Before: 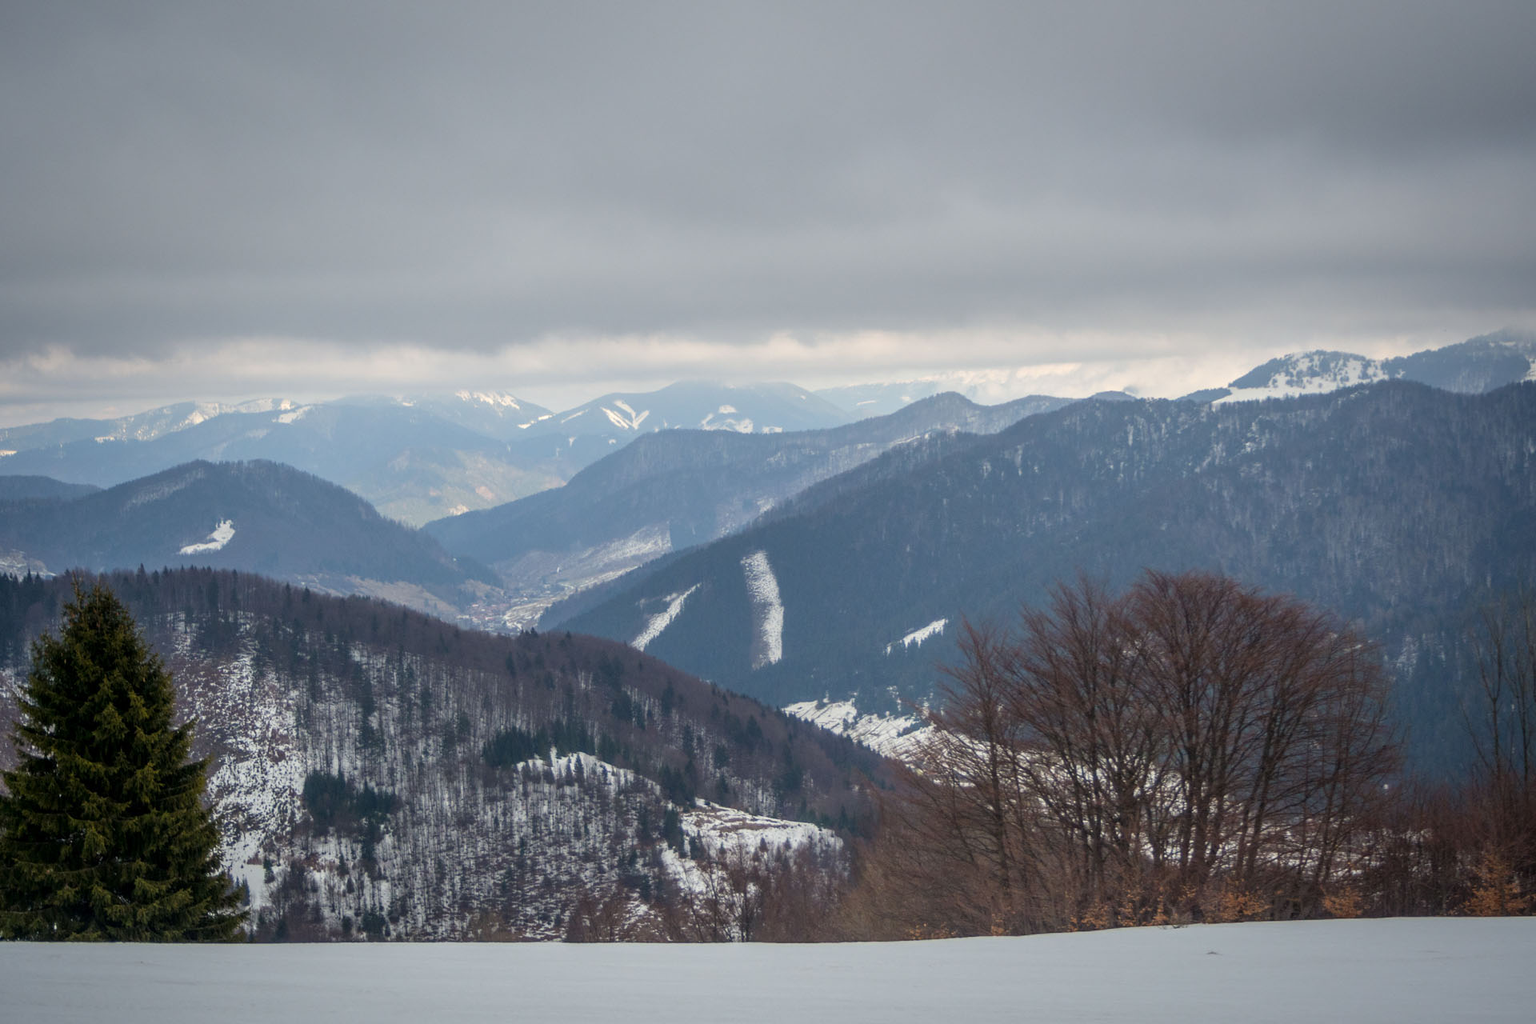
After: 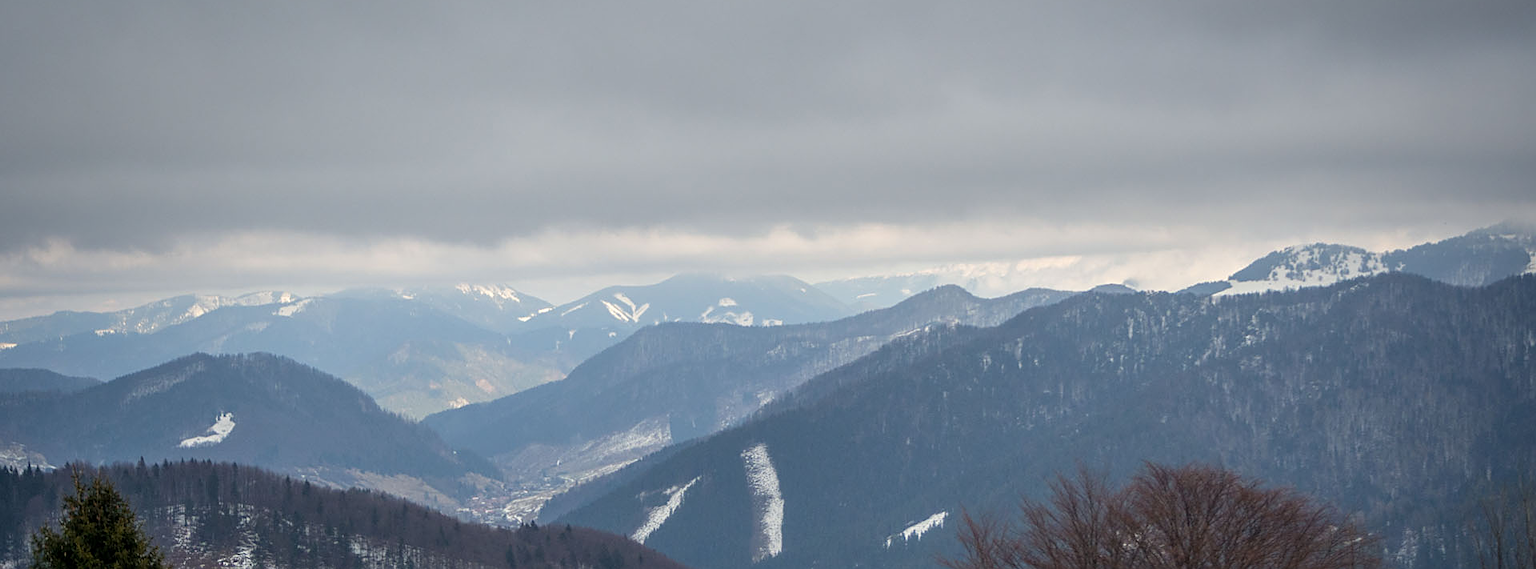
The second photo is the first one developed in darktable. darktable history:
crop and rotate: top 10.529%, bottom 33.777%
sharpen: on, module defaults
